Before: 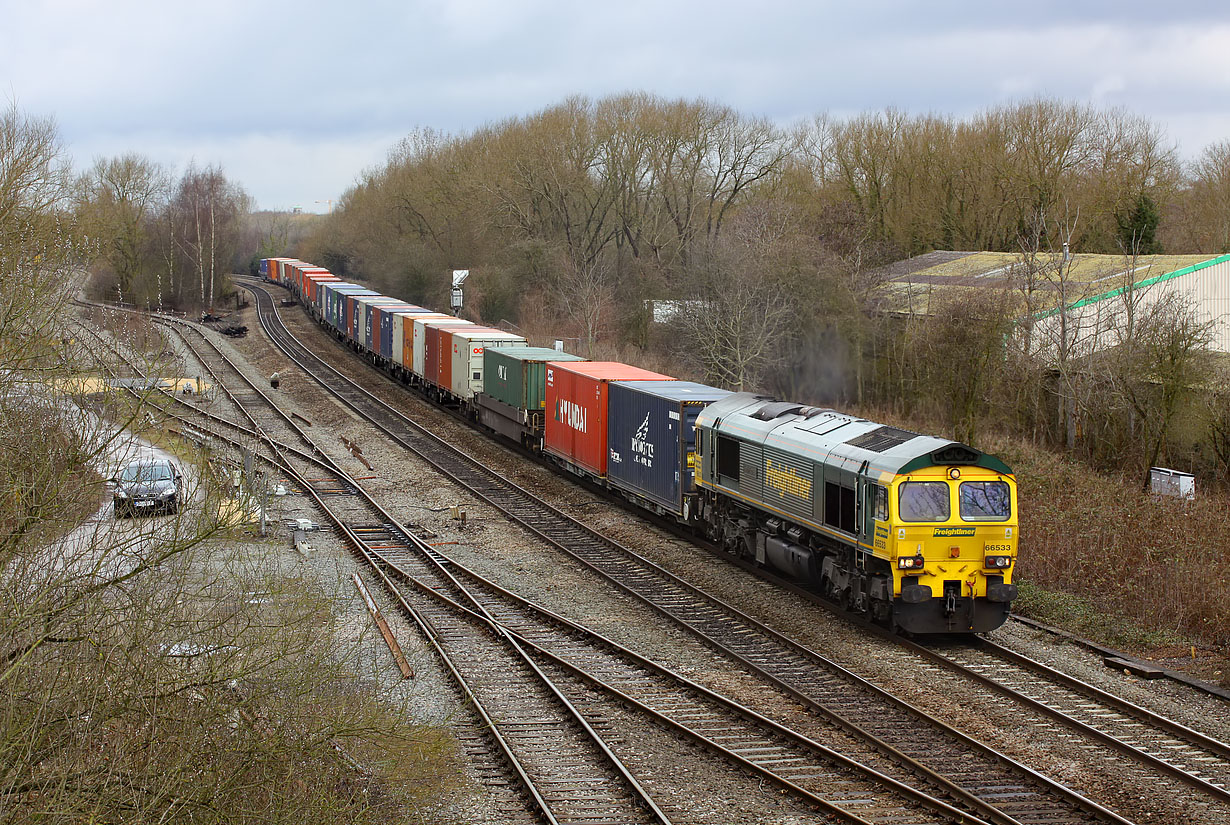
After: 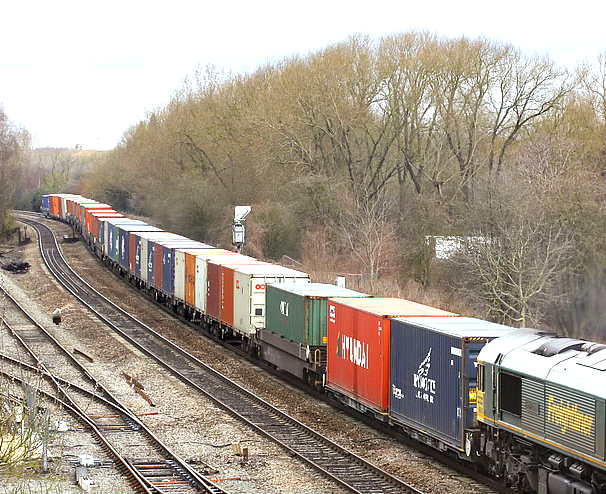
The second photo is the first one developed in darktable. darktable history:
exposure: exposure 1 EV, compensate exposure bias true, compensate highlight preservation false
crop: left 17.744%, top 7.769%, right 32.972%, bottom 32.291%
